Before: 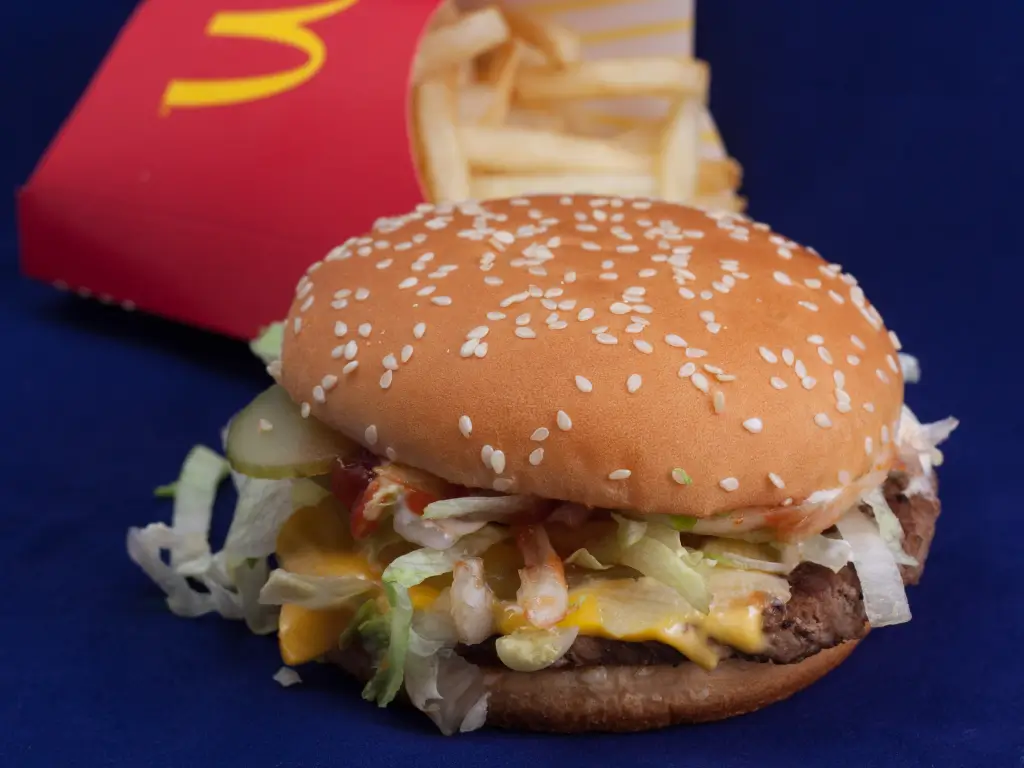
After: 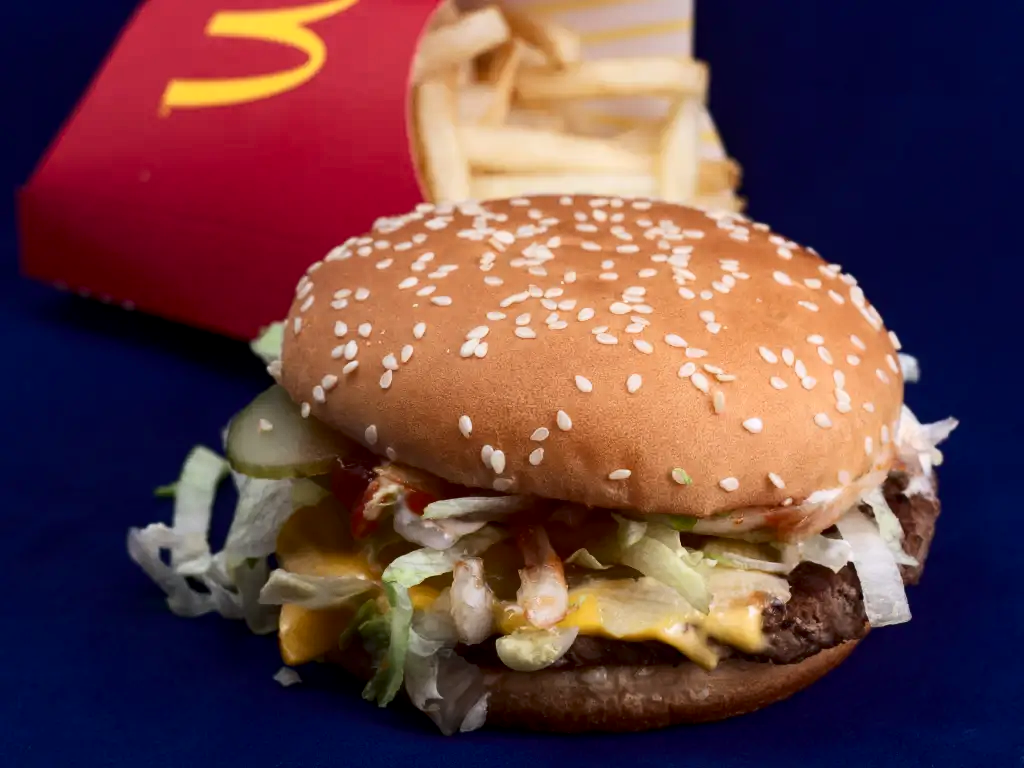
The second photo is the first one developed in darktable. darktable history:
local contrast: highlights 100%, shadows 100%, detail 120%, midtone range 0.2
contrast brightness saturation: contrast 0.28
